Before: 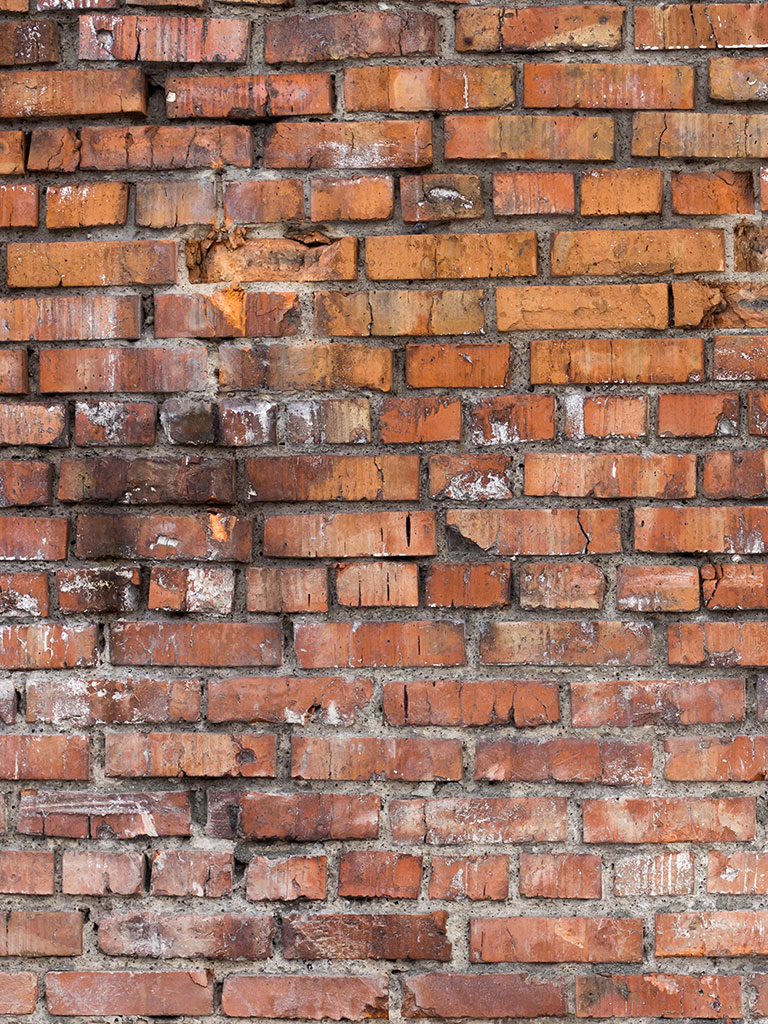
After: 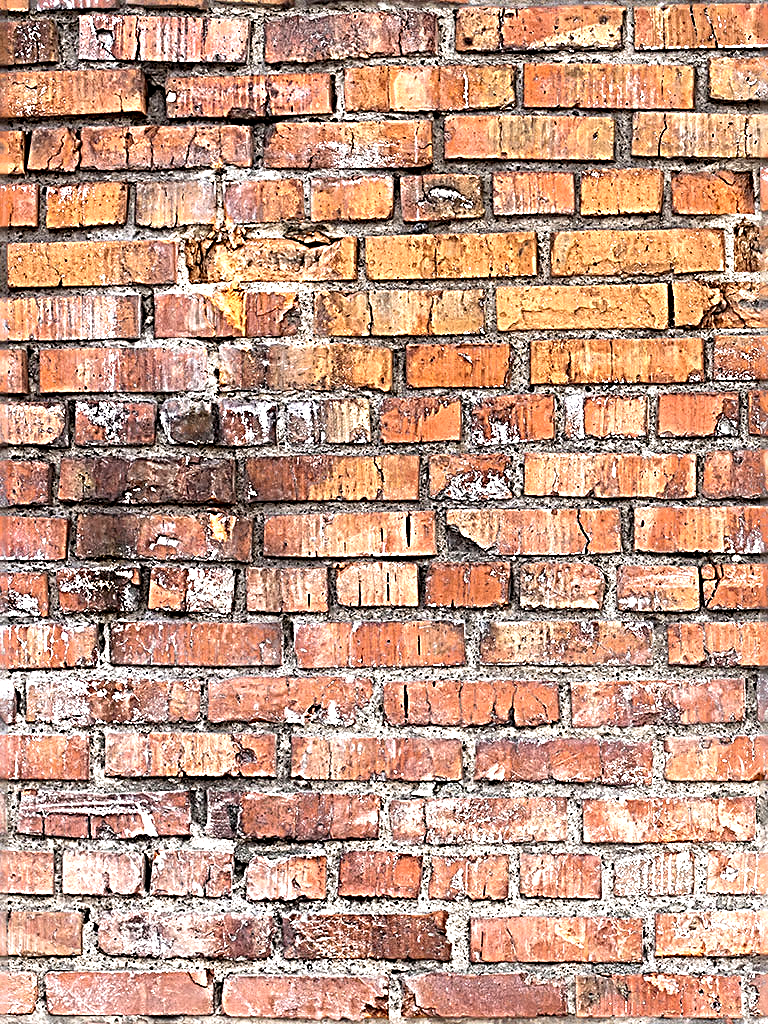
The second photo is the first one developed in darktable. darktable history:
sharpen: radius 3.2, amount 1.748
exposure: black level correction 0, exposure 0.896 EV, compensate highlight preservation false
local contrast: highlights 105%, shadows 102%, detail 120%, midtone range 0.2
